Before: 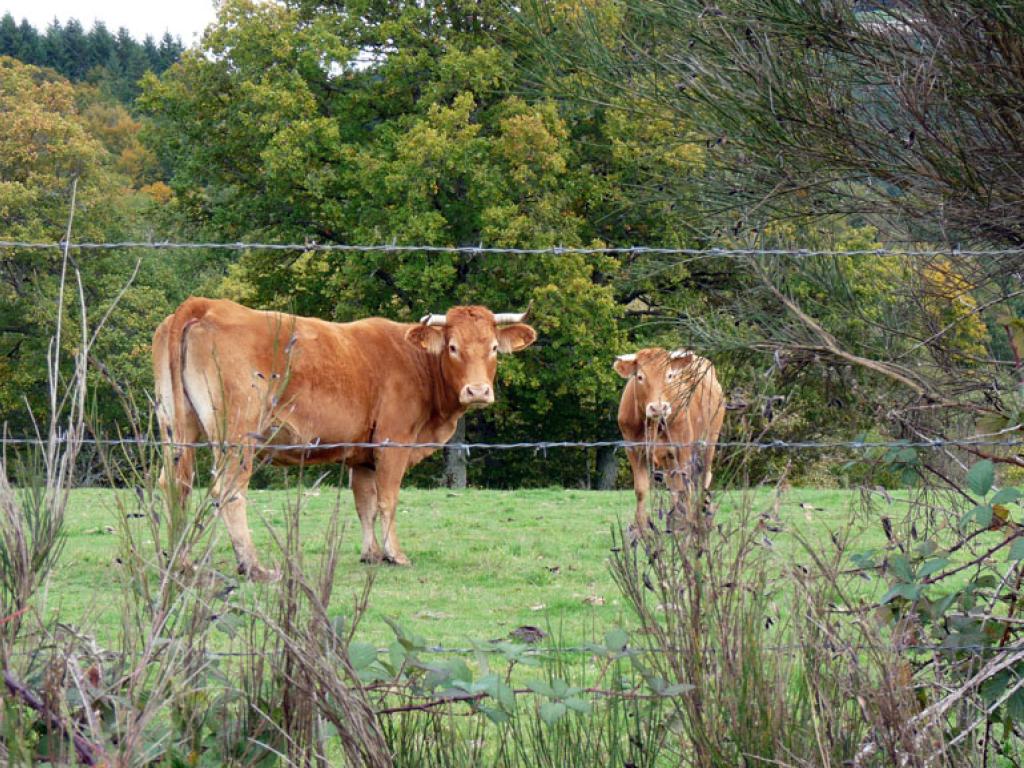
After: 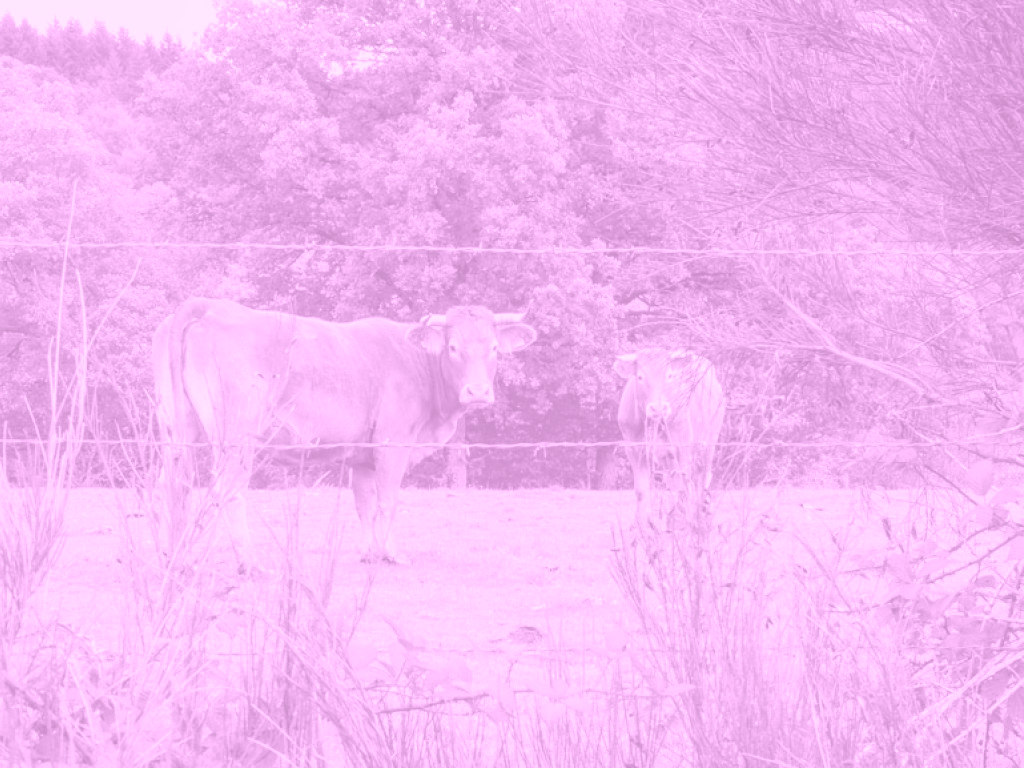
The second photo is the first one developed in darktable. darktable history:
colorize: hue 331.2°, saturation 75%, source mix 30.28%, lightness 70.52%, version 1
contrast brightness saturation: contrast 0.01, saturation -0.05
local contrast: on, module defaults
